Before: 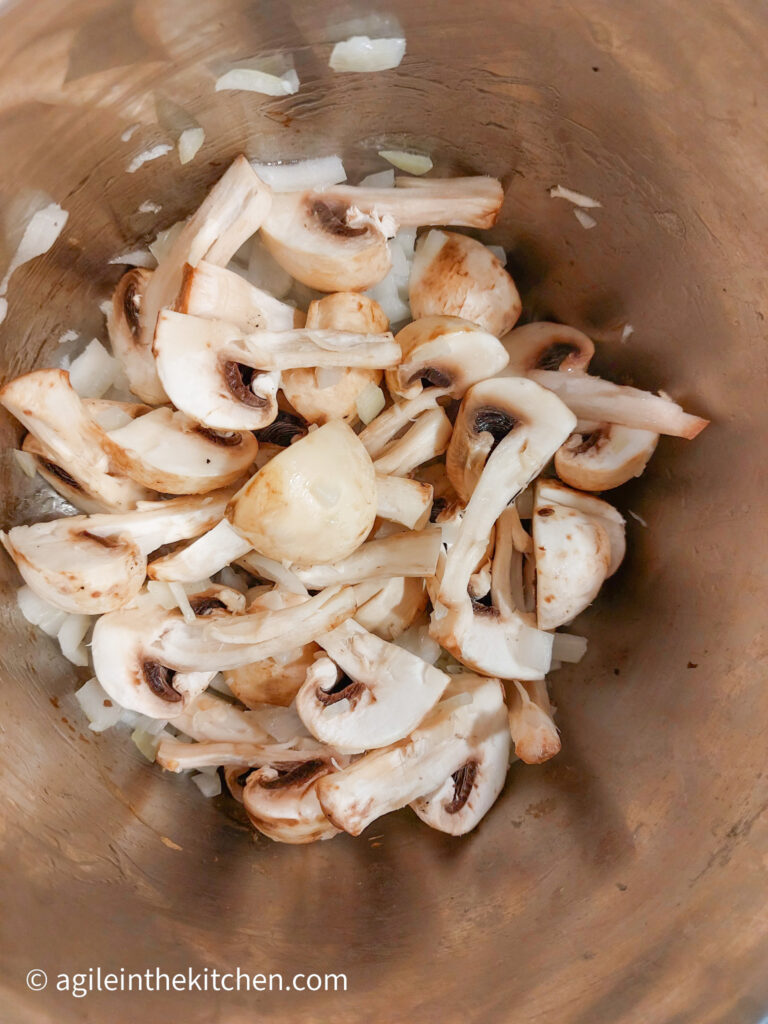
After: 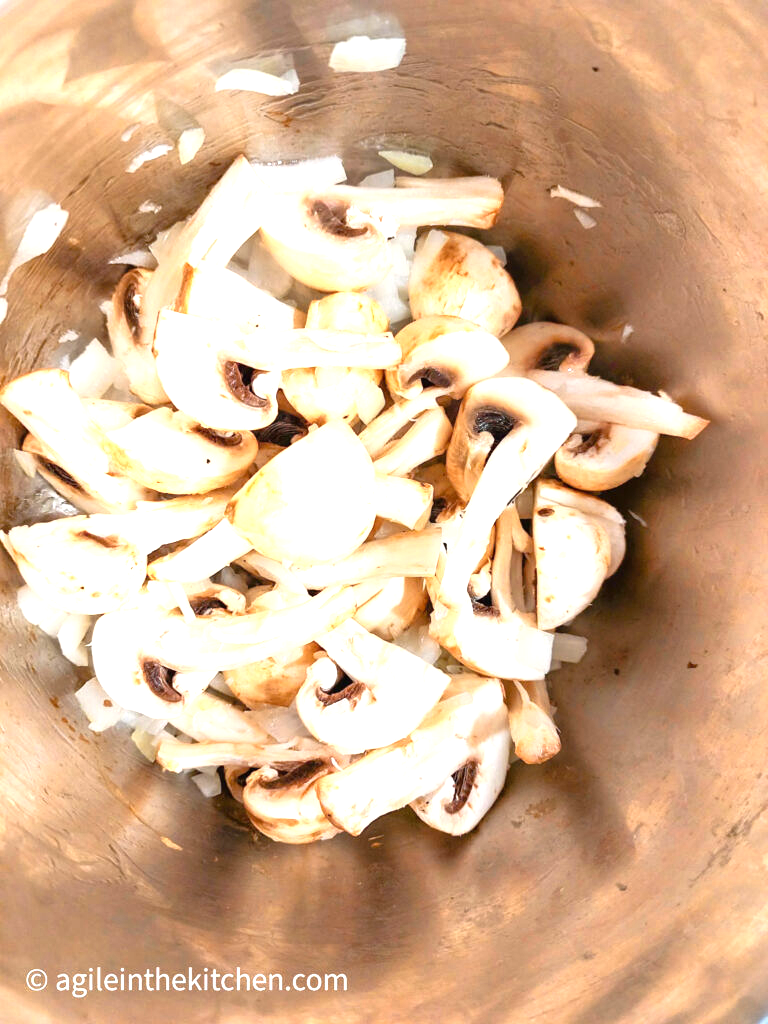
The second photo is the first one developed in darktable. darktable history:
exposure: exposure 0.766 EV, compensate highlight preservation false
shadows and highlights: shadows -12.5, white point adjustment 4, highlights 28.33
color zones: curves: ch0 [(0.099, 0.624) (0.257, 0.596) (0.384, 0.376) (0.529, 0.492) (0.697, 0.564) (0.768, 0.532) (0.908, 0.644)]; ch1 [(0.112, 0.564) (0.254, 0.612) (0.432, 0.676) (0.592, 0.456) (0.743, 0.684) (0.888, 0.536)]; ch2 [(0.25, 0.5) (0.469, 0.36) (0.75, 0.5)]
base curve: curves: ch0 [(0, 0) (0.303, 0.277) (1, 1)]
